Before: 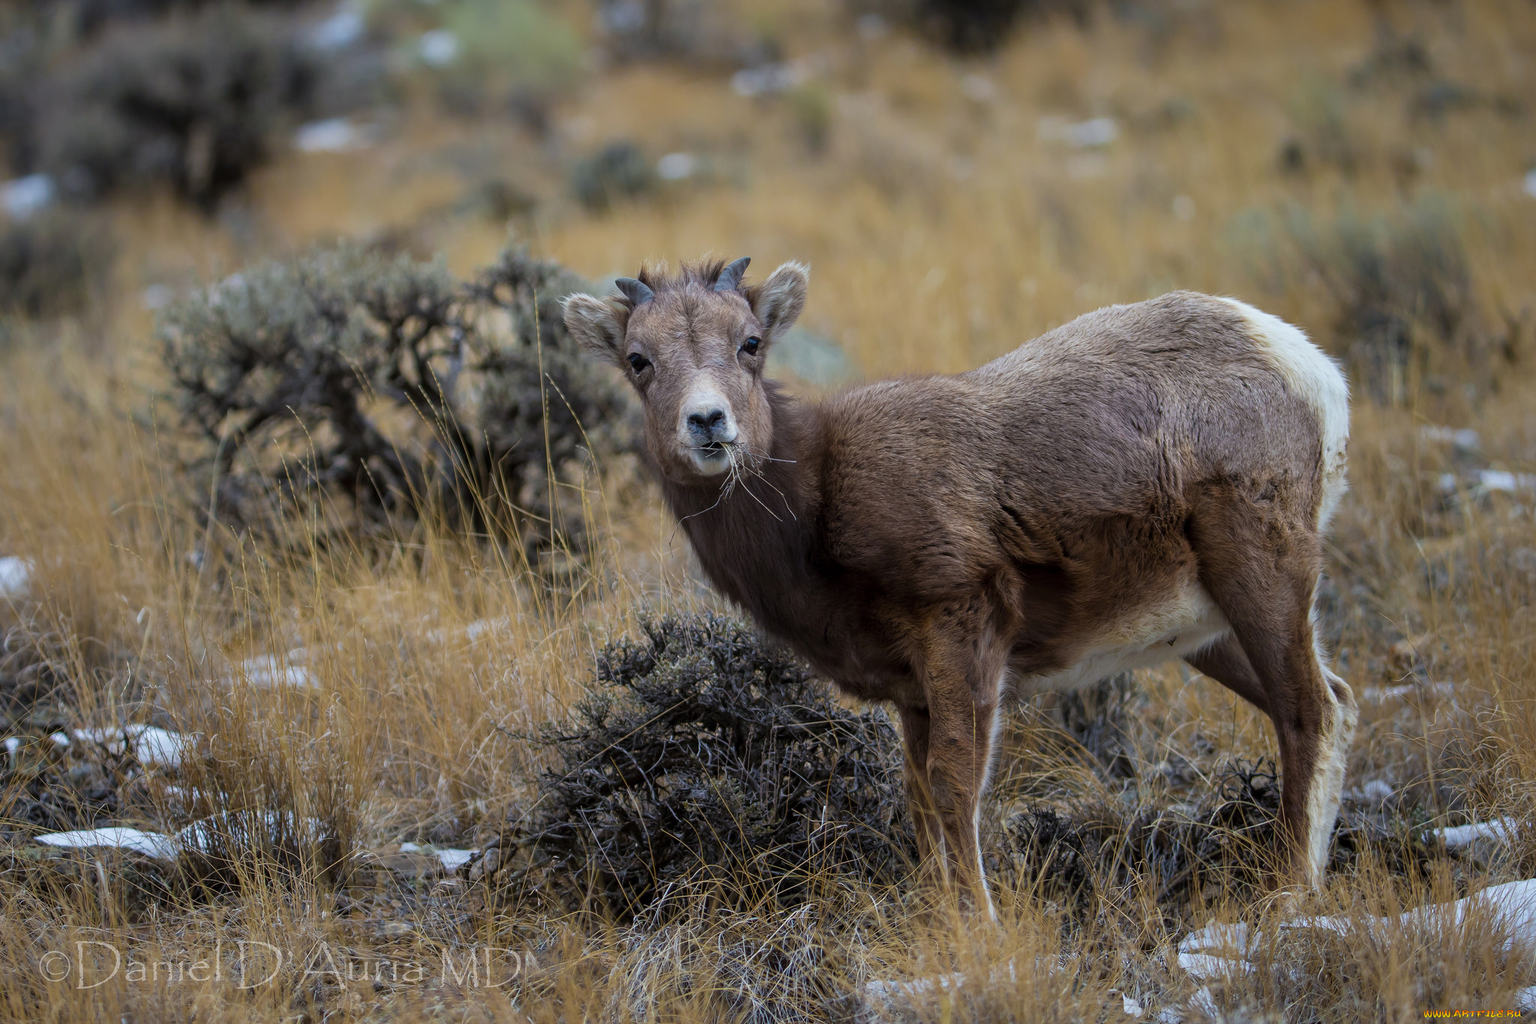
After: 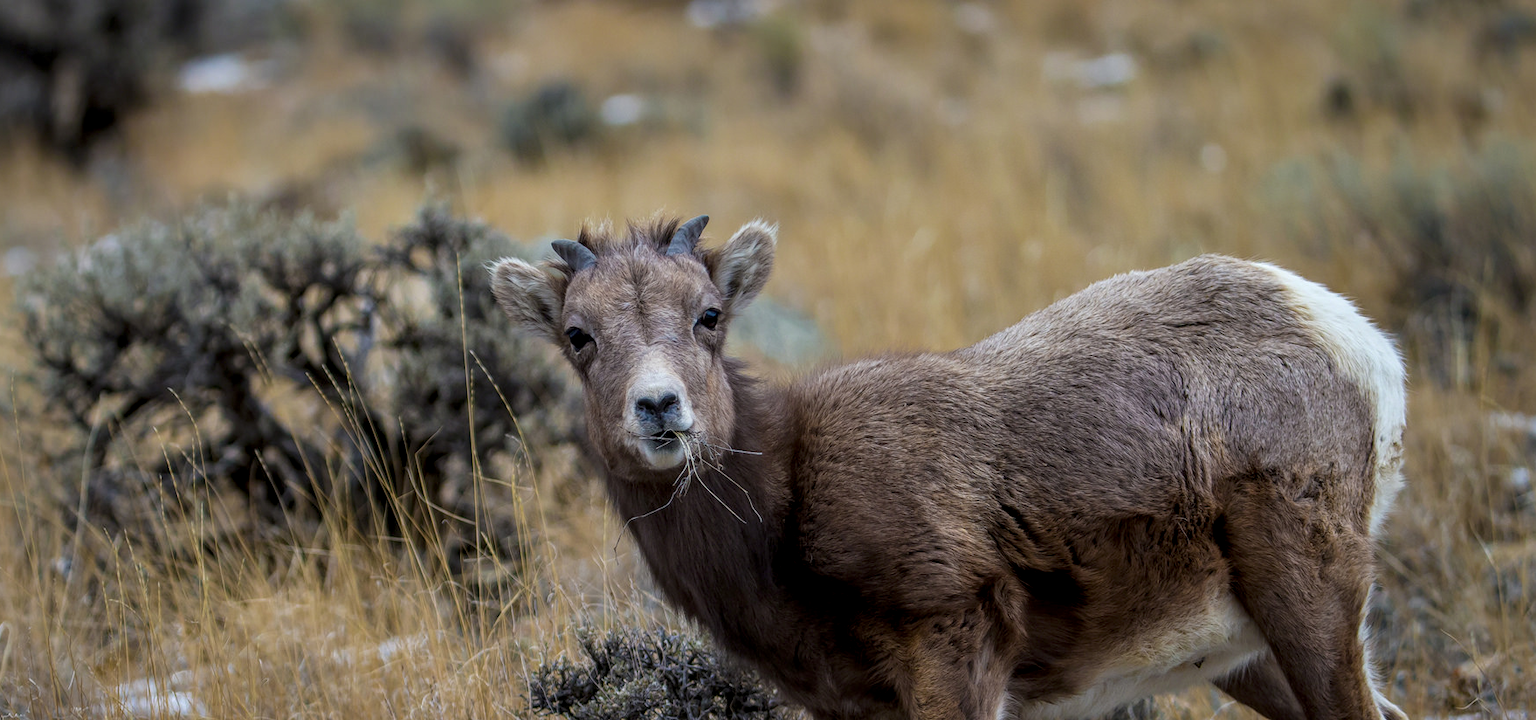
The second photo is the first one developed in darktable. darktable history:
crop and rotate: left 9.239%, top 7.083%, right 4.827%, bottom 32.435%
exposure: exposure -0.054 EV, compensate exposure bias true, compensate highlight preservation false
tone equalizer: mask exposure compensation -0.485 EV
local contrast: detail 130%
